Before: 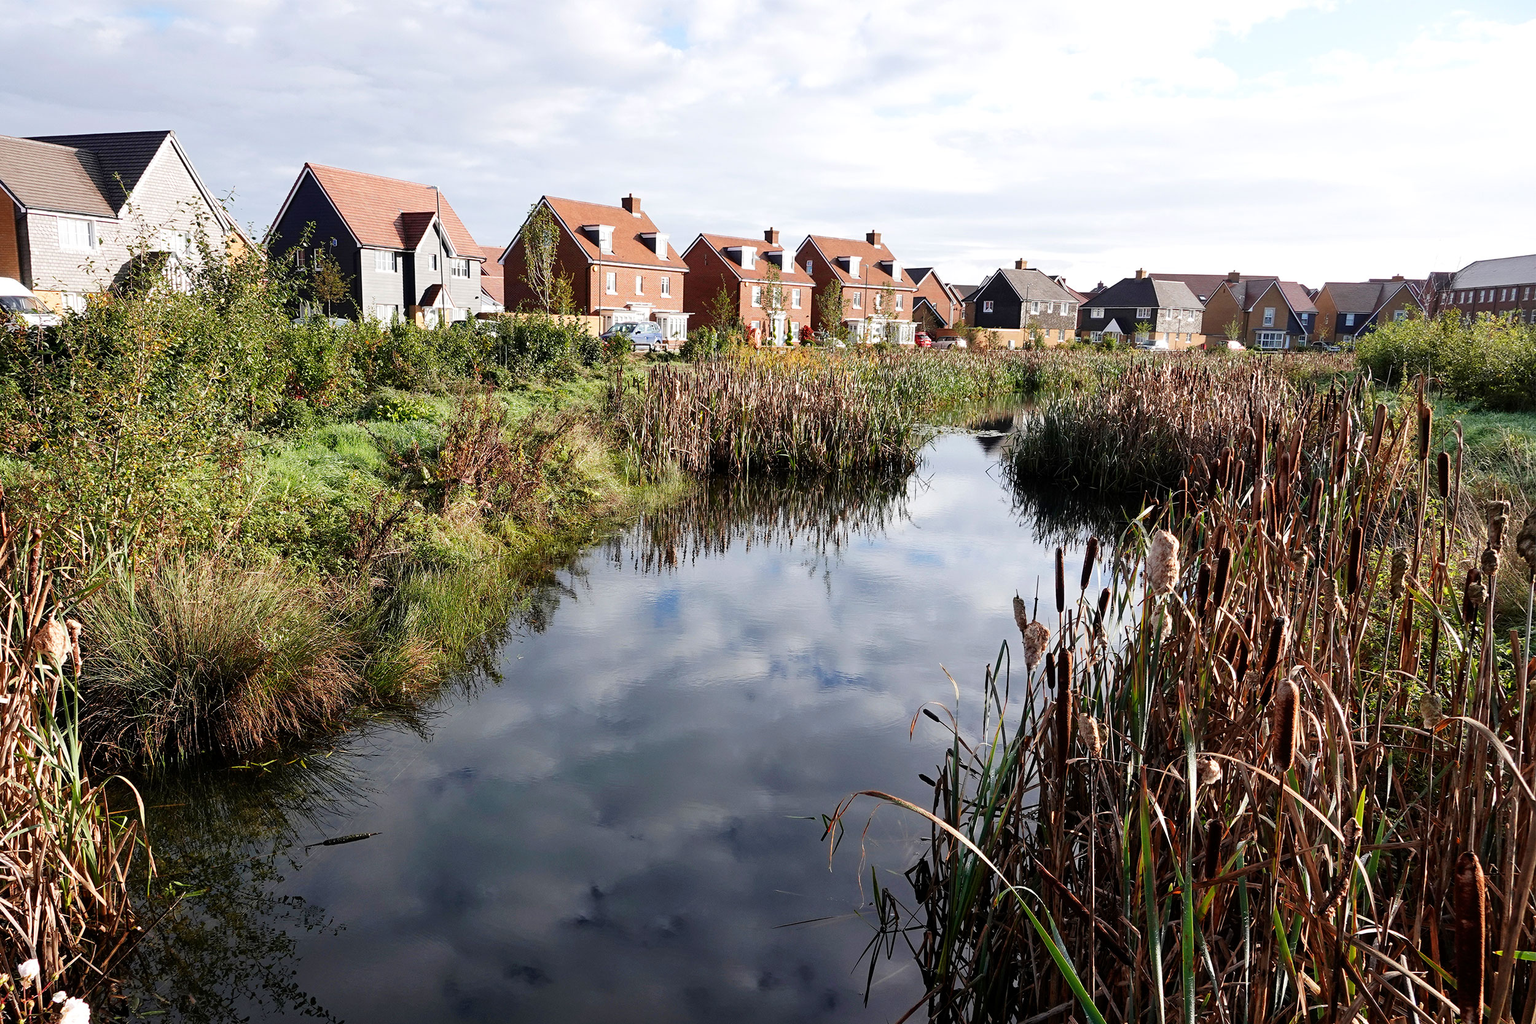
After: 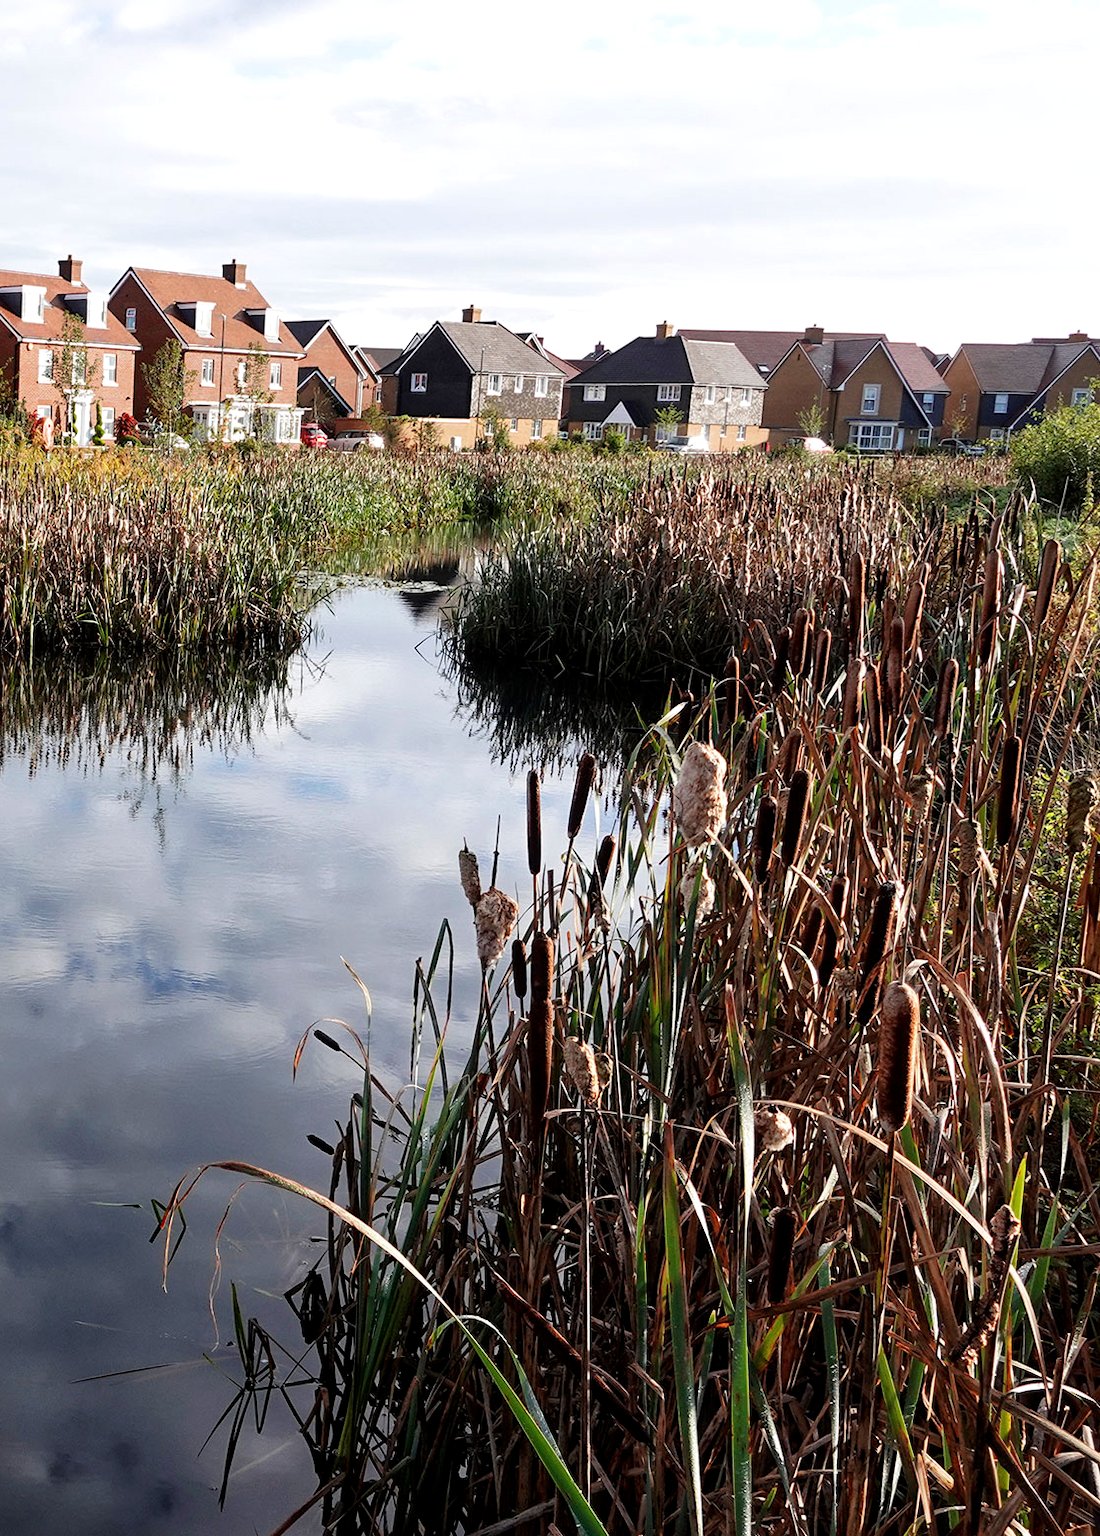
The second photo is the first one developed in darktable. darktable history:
local contrast: highlights 102%, shadows 99%, detail 119%, midtone range 0.2
crop: left 47.419%, top 6.749%, right 8.039%
